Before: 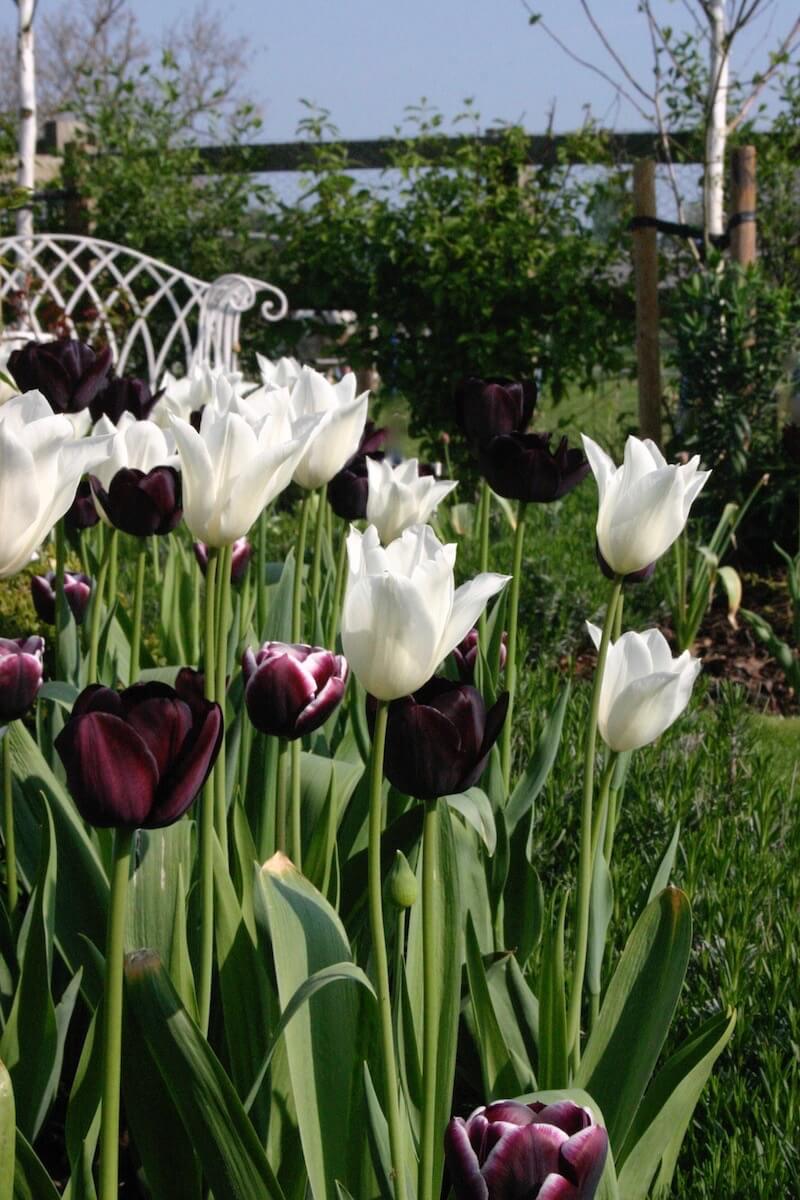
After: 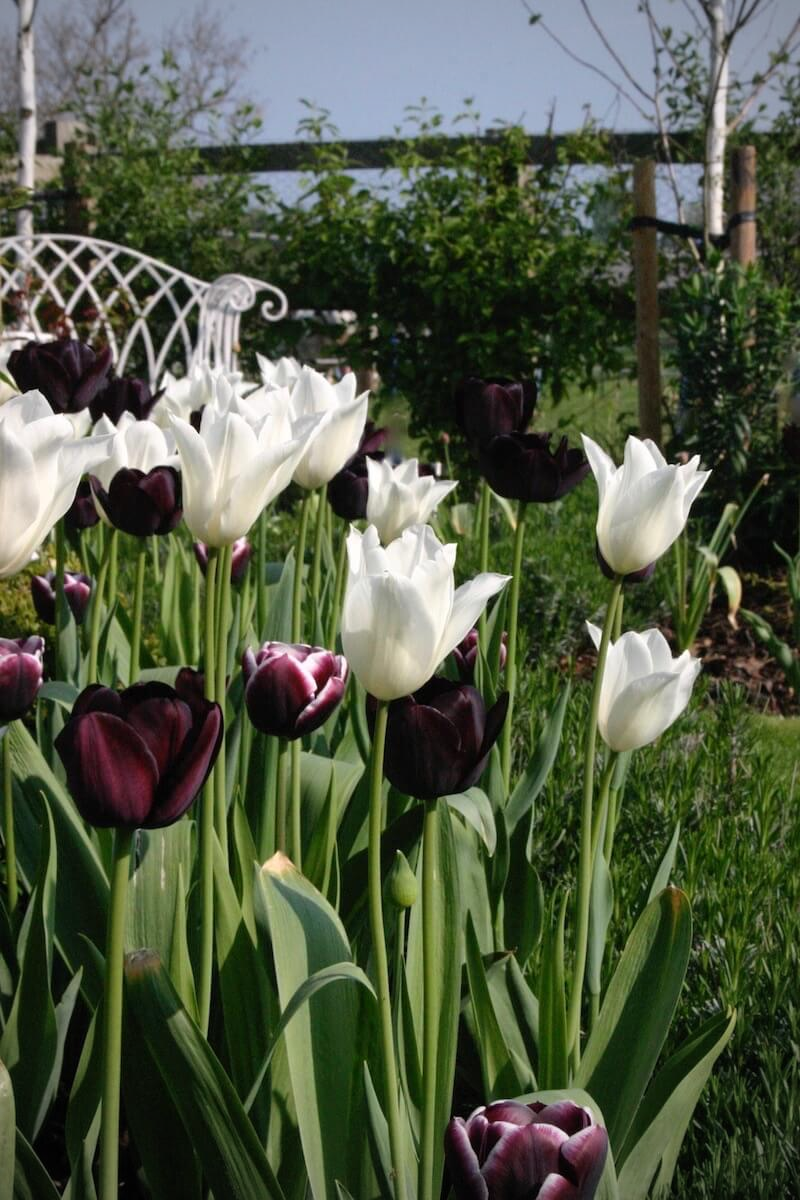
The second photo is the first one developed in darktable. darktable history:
vignetting: fall-off radius 60.9%, brightness -0.615, saturation -0.675
